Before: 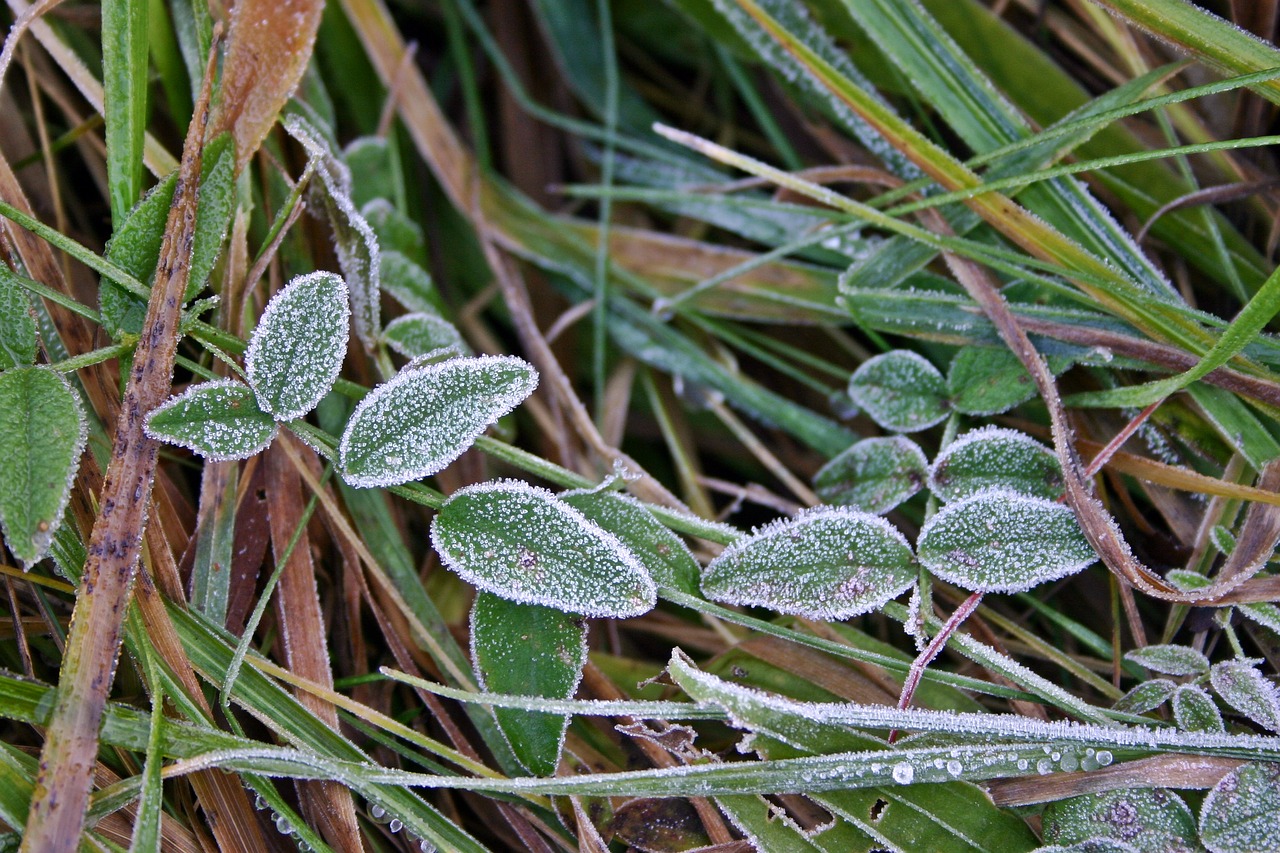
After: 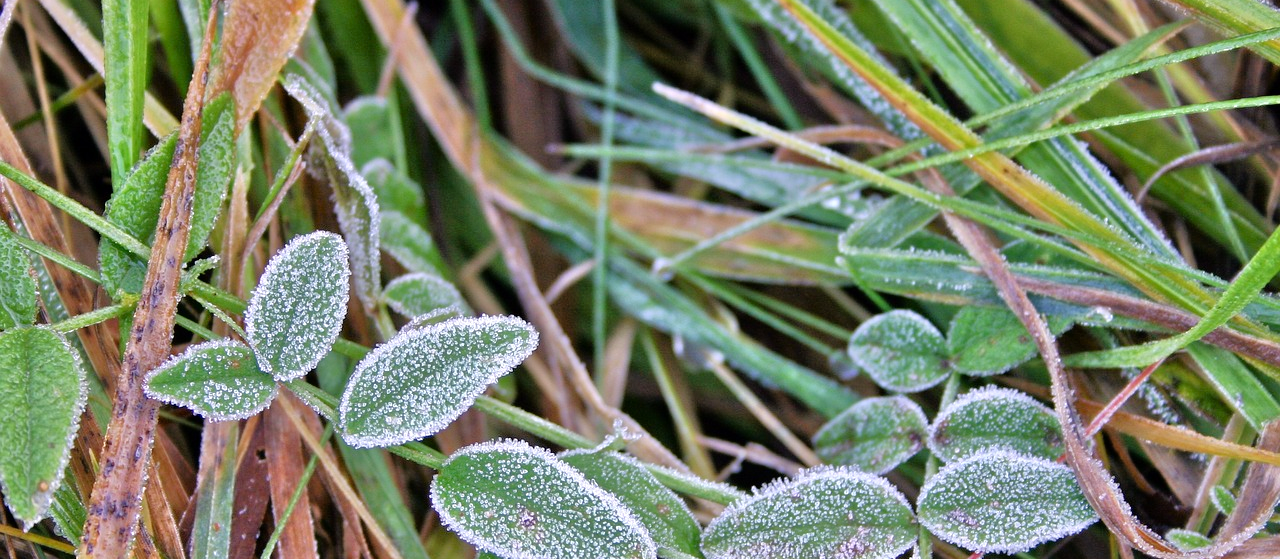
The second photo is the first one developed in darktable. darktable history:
crop and rotate: top 4.848%, bottom 29.503%
tone equalizer: -7 EV 0.15 EV, -6 EV 0.6 EV, -5 EV 1.15 EV, -4 EV 1.33 EV, -3 EV 1.15 EV, -2 EV 0.6 EV, -1 EV 0.15 EV, mask exposure compensation -0.5 EV
